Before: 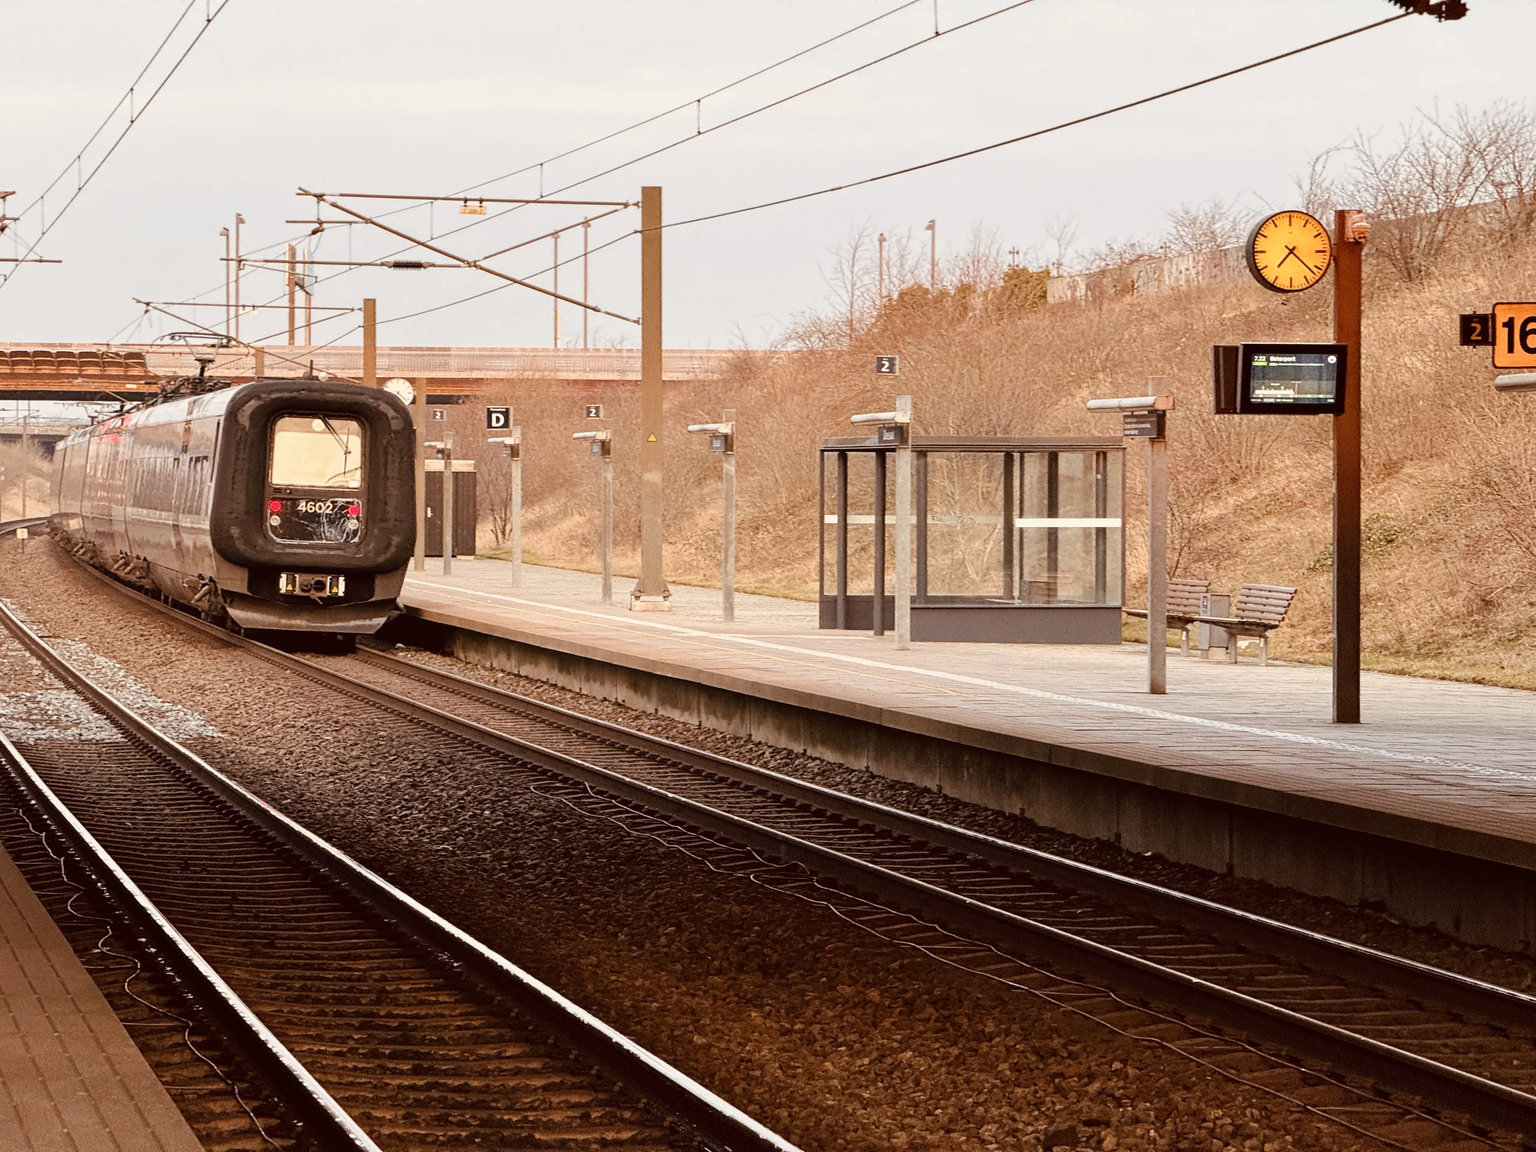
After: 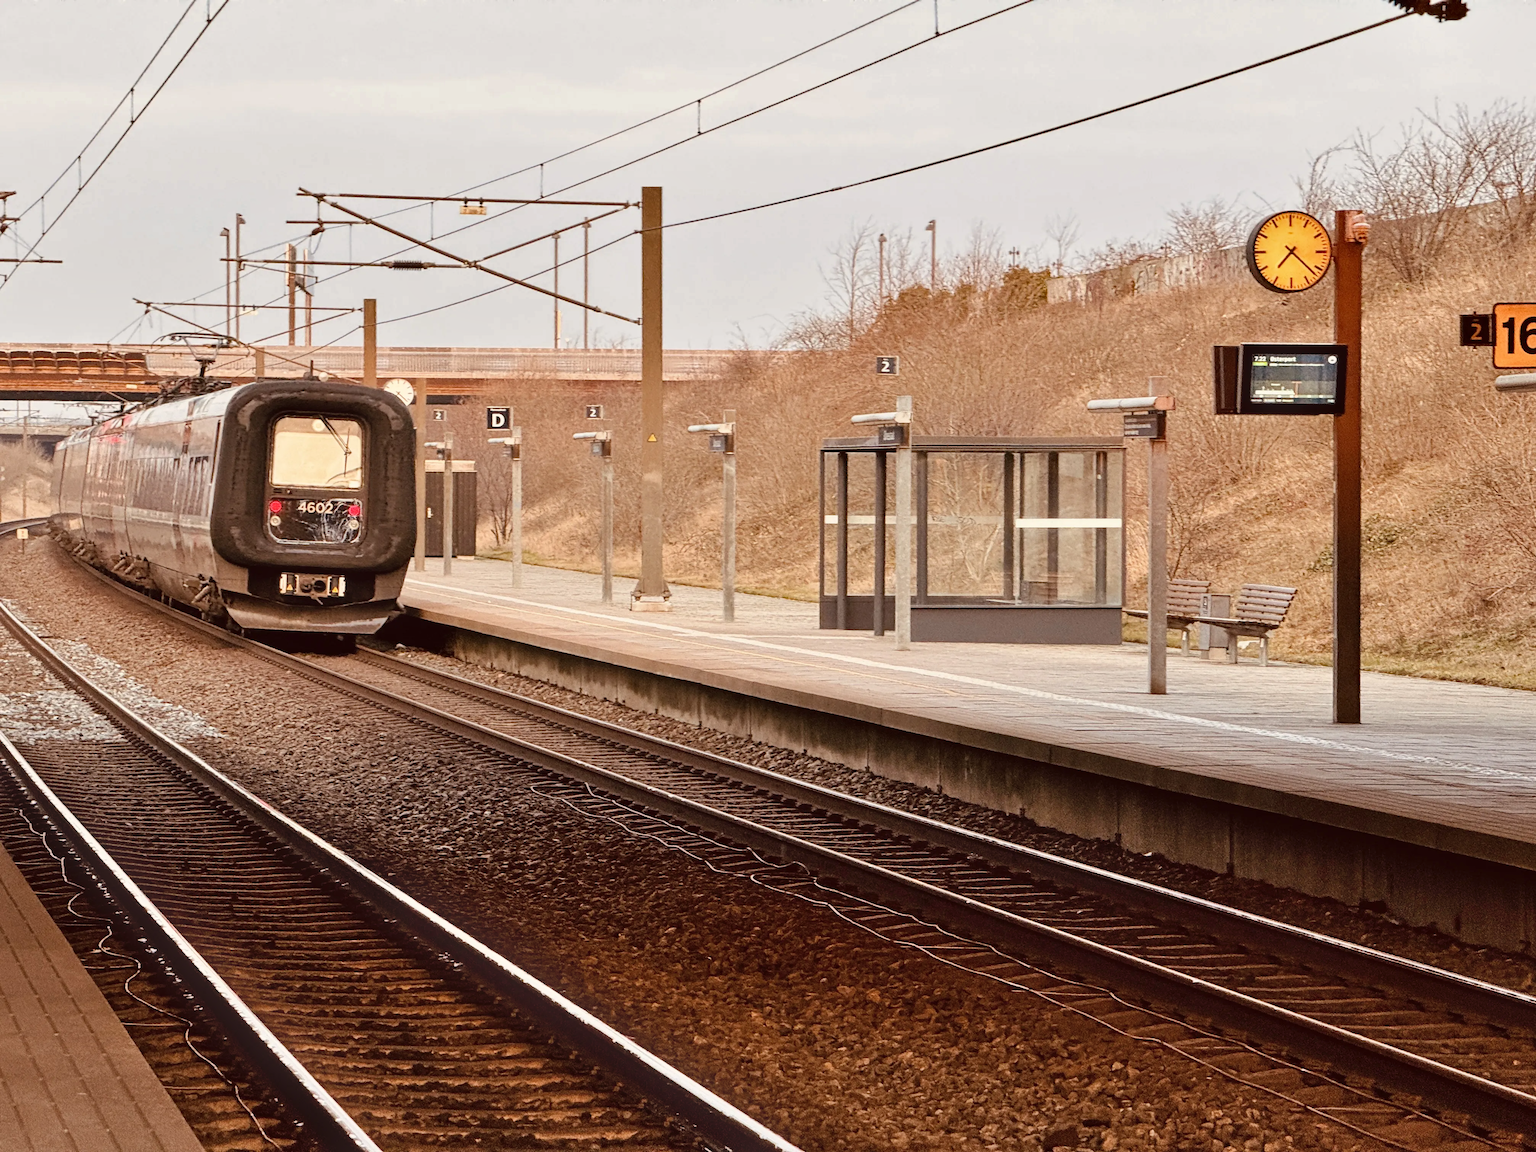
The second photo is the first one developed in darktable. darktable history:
bloom: size 13.65%, threshold 98.39%, strength 4.82%
shadows and highlights: shadows 49, highlights -41, soften with gaussian
